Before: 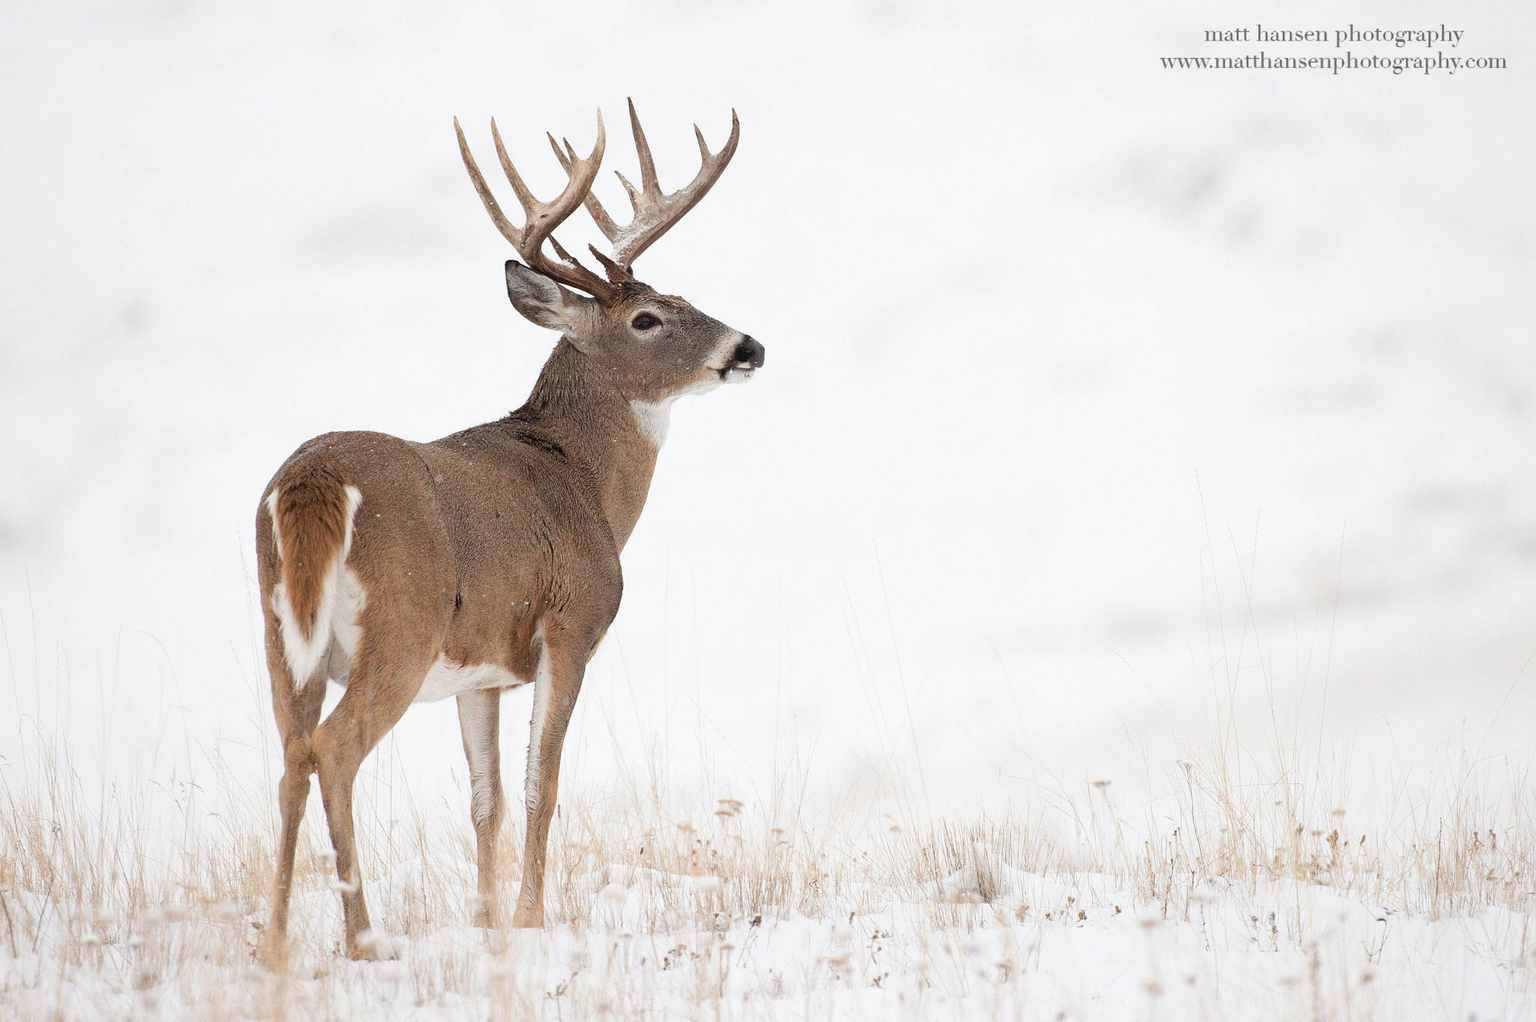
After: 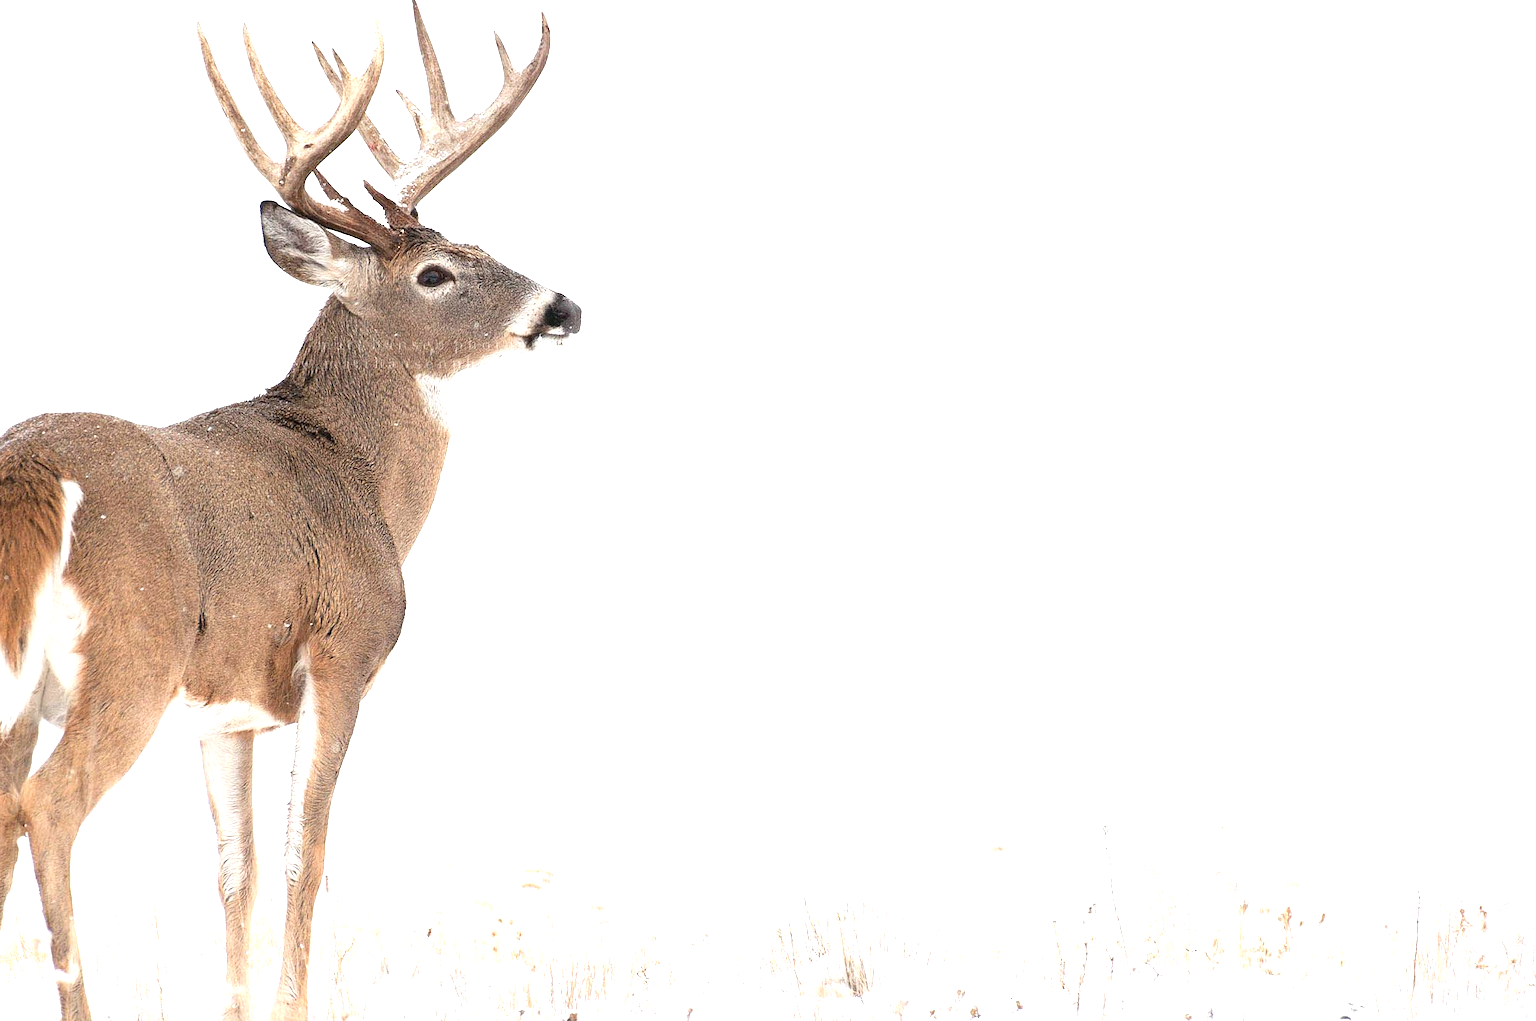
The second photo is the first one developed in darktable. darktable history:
exposure: black level correction 0, exposure 1.001 EV, compensate highlight preservation false
crop: left 19.248%, top 9.65%, bottom 9.631%
